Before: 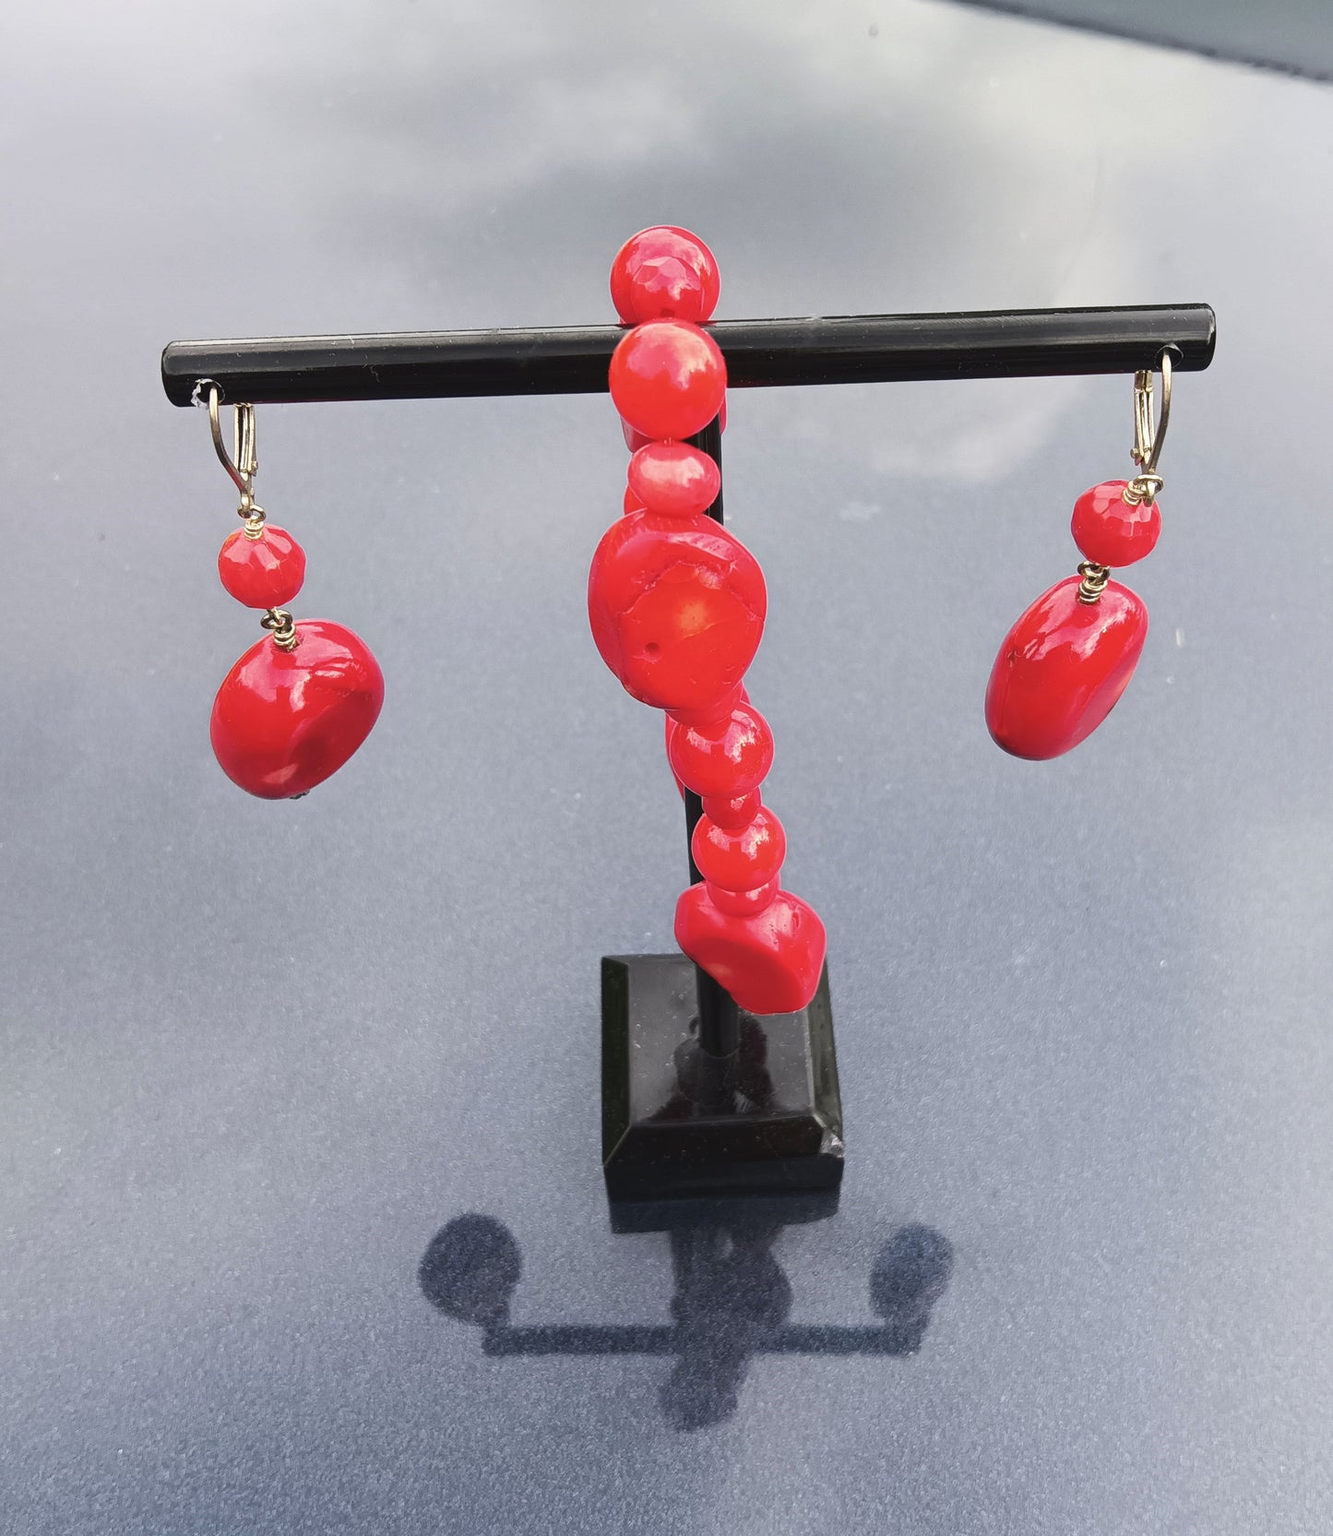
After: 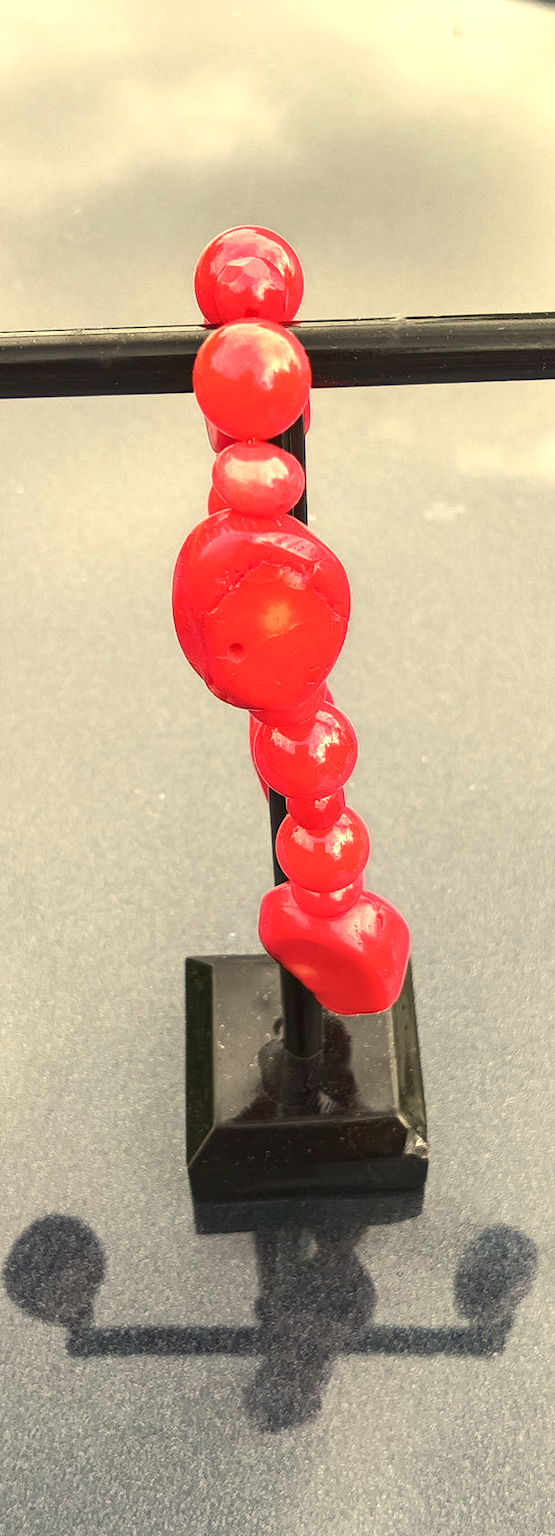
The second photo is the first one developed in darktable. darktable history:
local contrast: on, module defaults
white balance: red 1.08, blue 0.791
crop: left 31.229%, right 27.105%
exposure: black level correction 0.001, exposure 0.675 EV, compensate highlight preservation false
